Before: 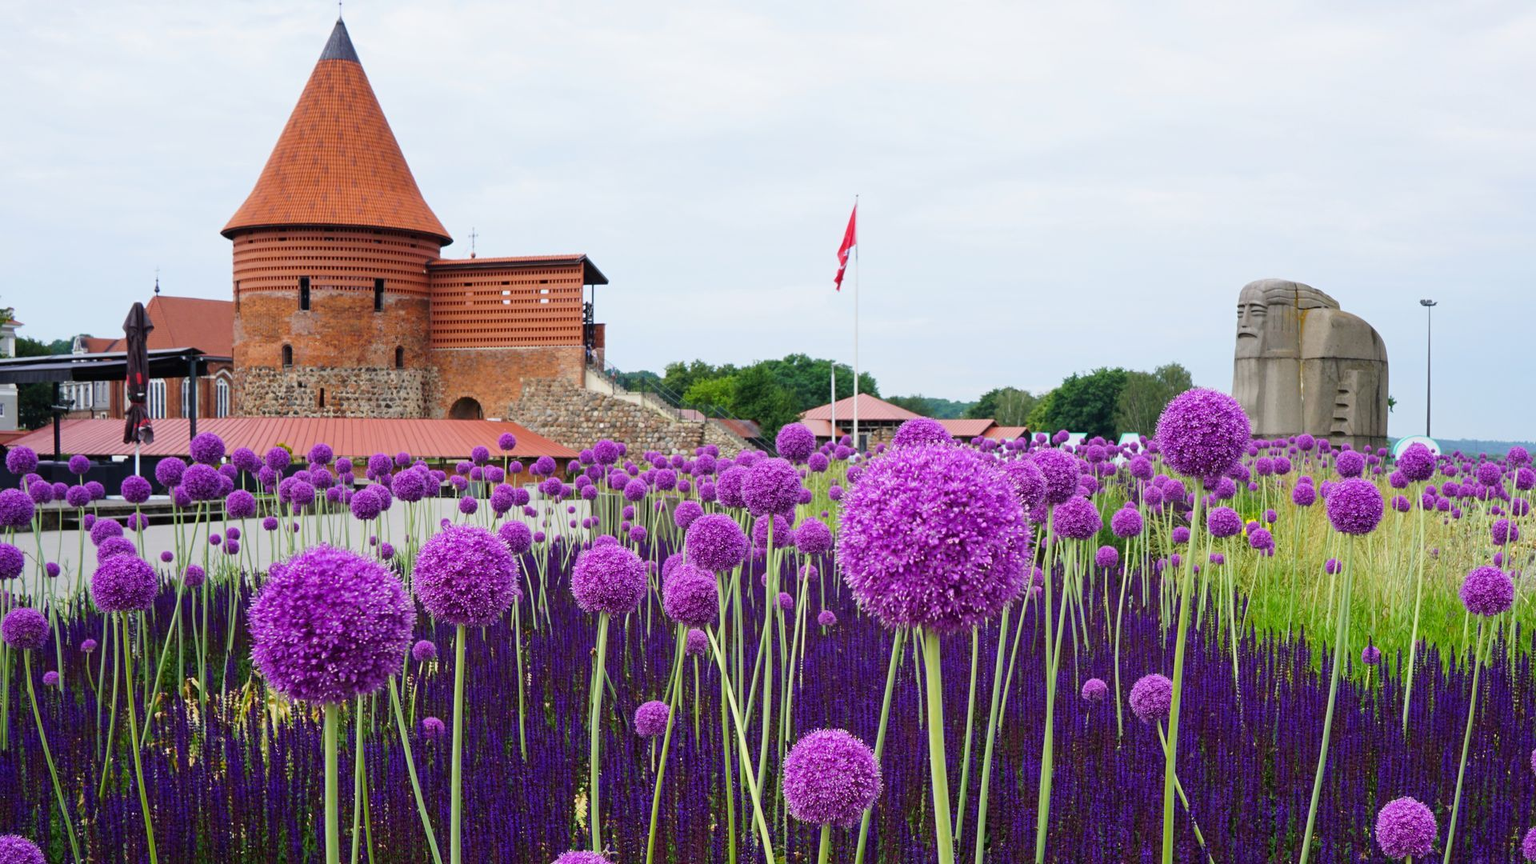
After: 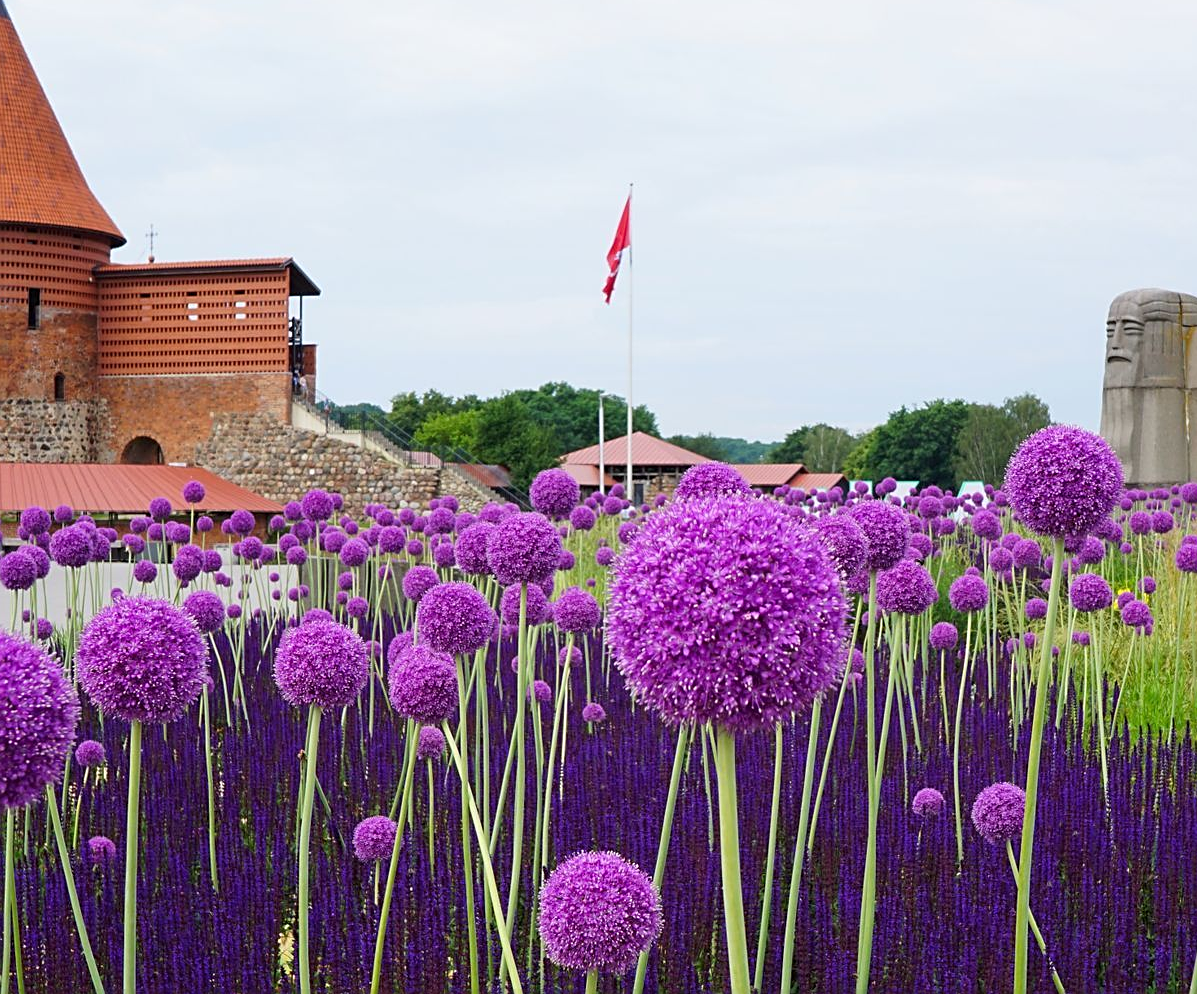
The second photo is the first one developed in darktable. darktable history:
crop and rotate: left 22.918%, top 5.629%, right 14.711%, bottom 2.247%
sharpen: on, module defaults
exposure: compensate highlight preservation false
white balance: emerald 1
